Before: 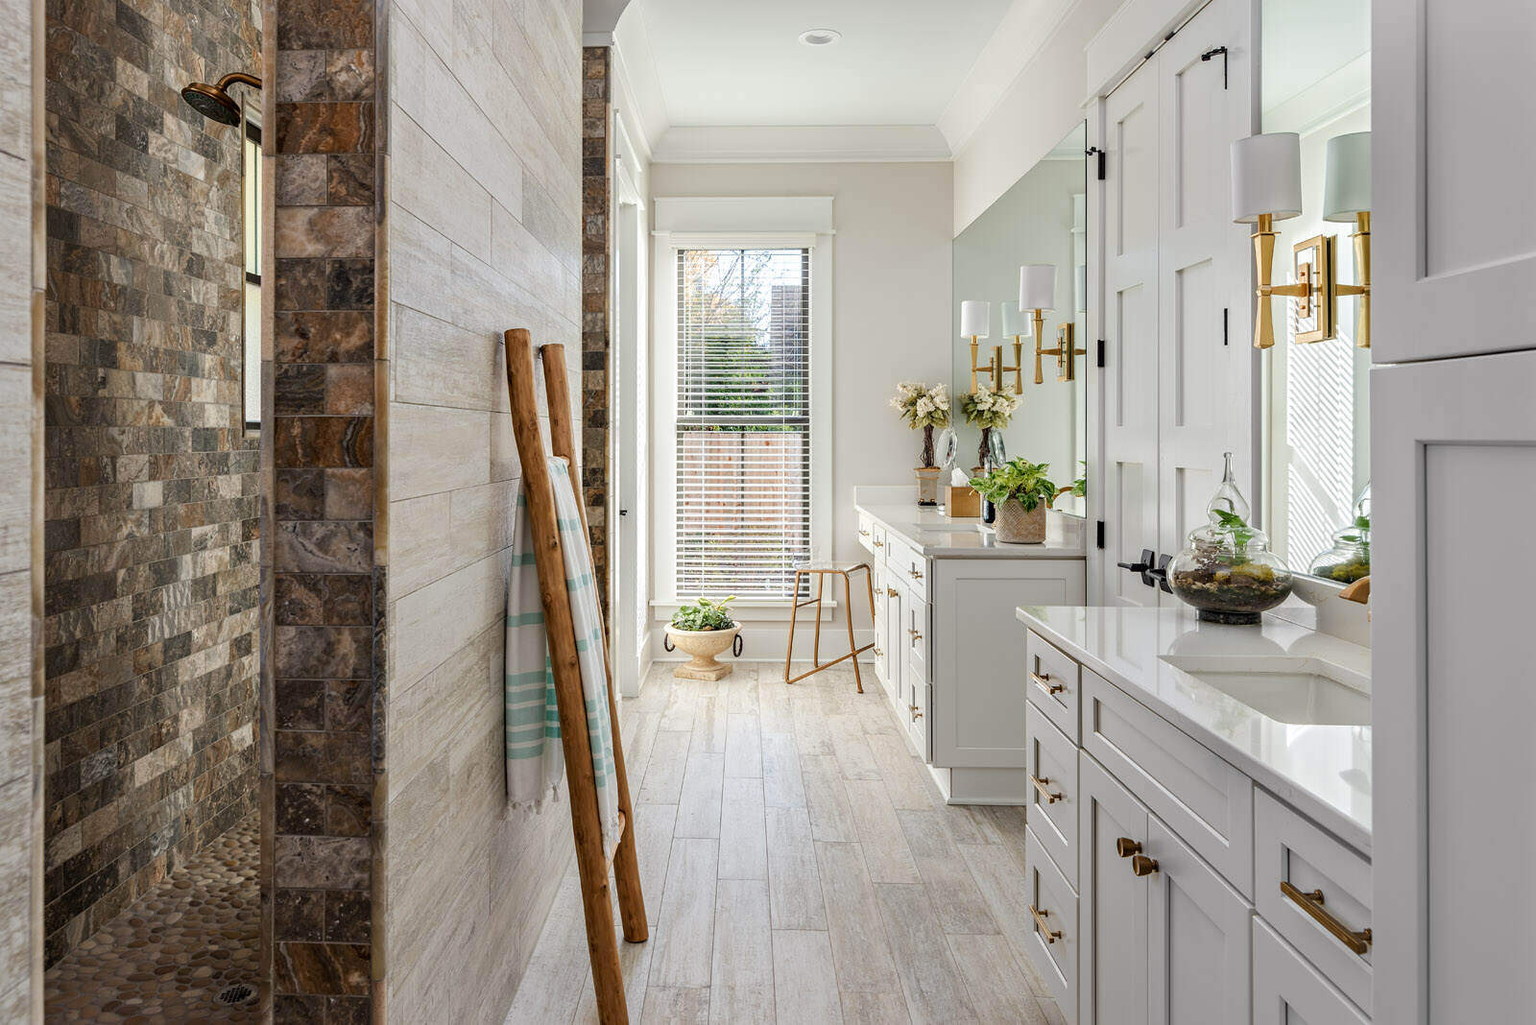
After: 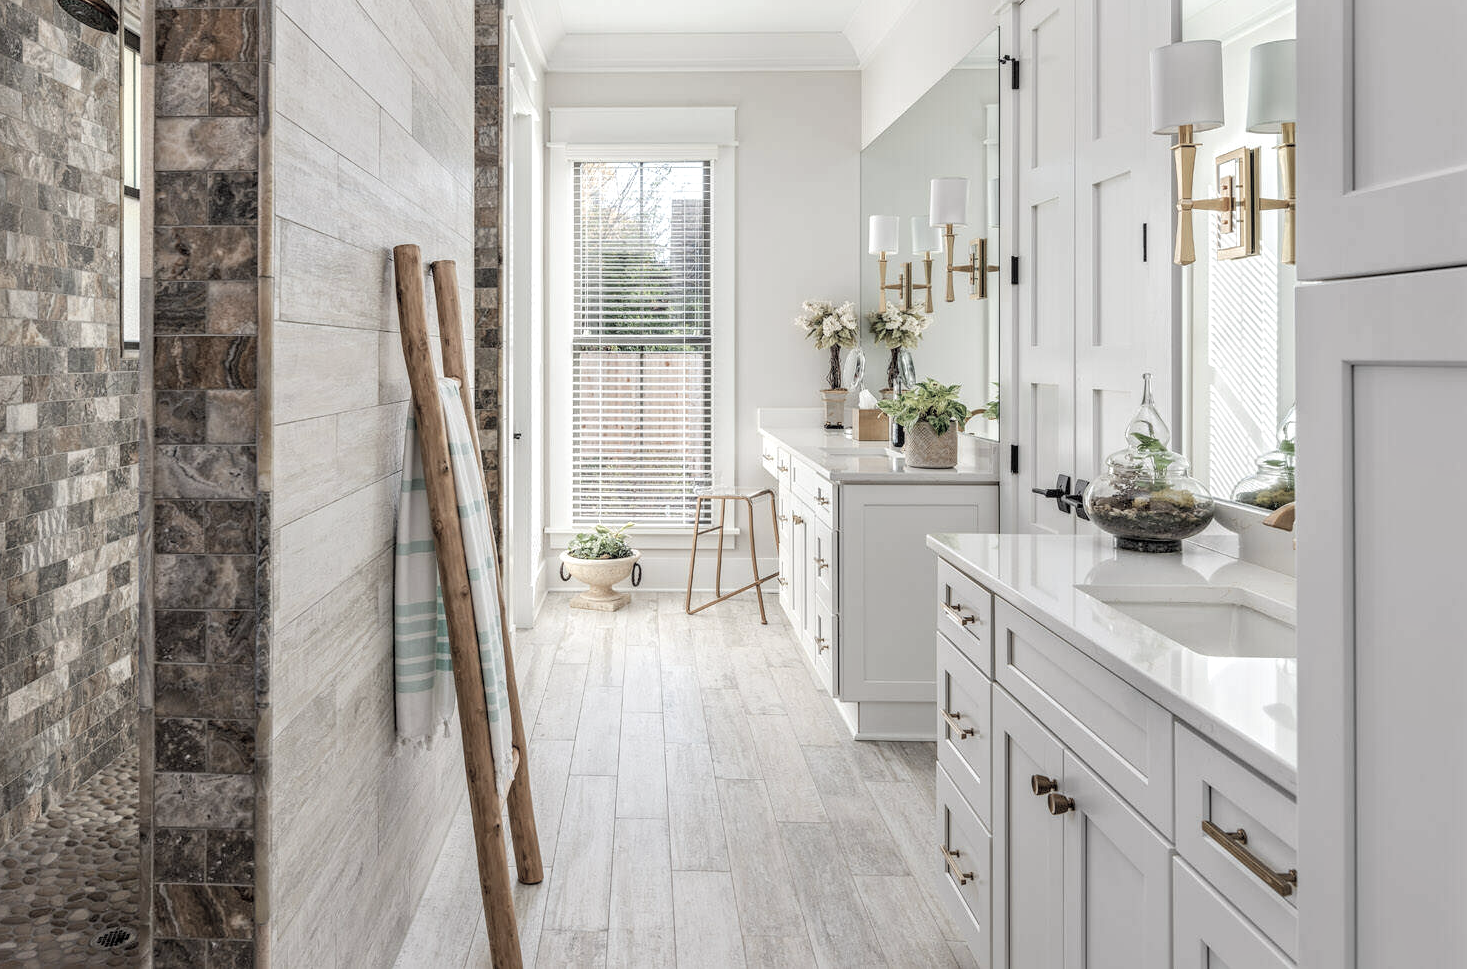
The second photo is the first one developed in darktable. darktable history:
contrast brightness saturation: brightness 0.18, saturation -0.5
crop and rotate: left 8.262%, top 9.226%
local contrast: on, module defaults
